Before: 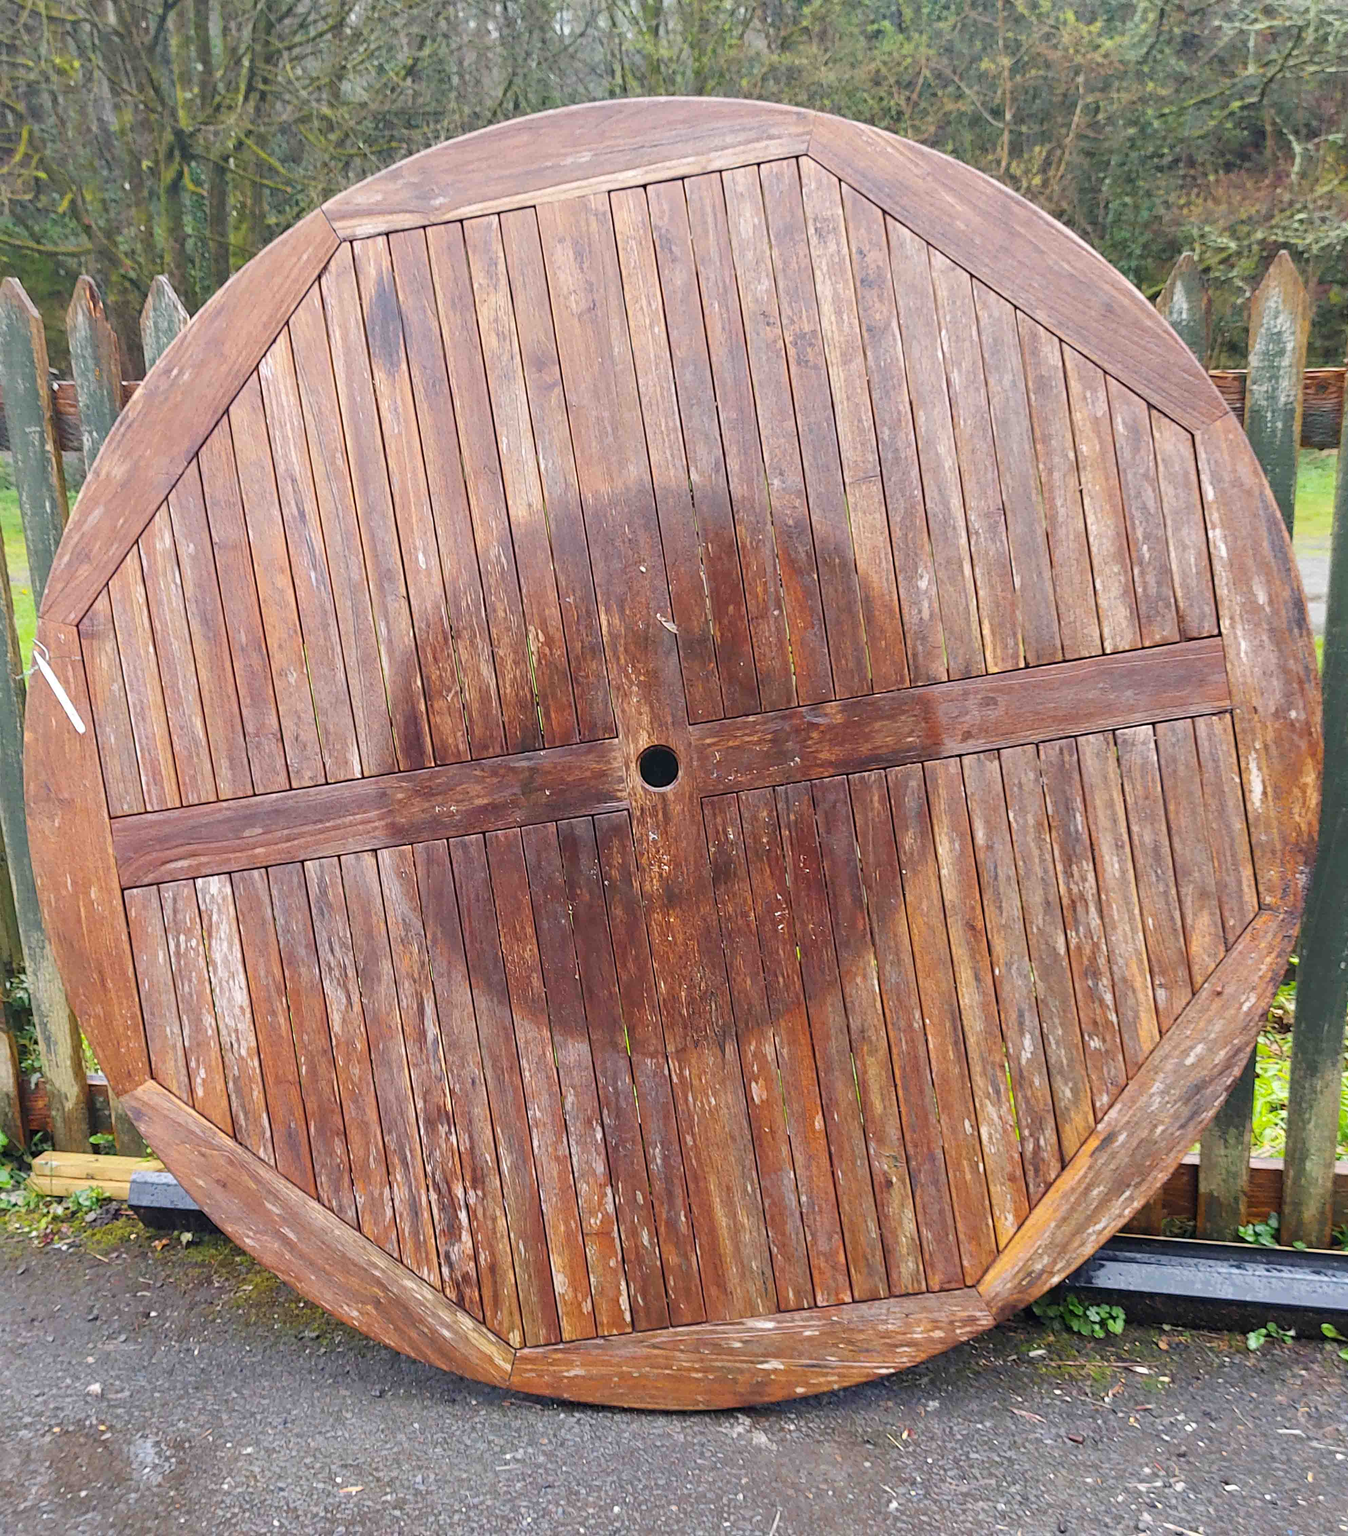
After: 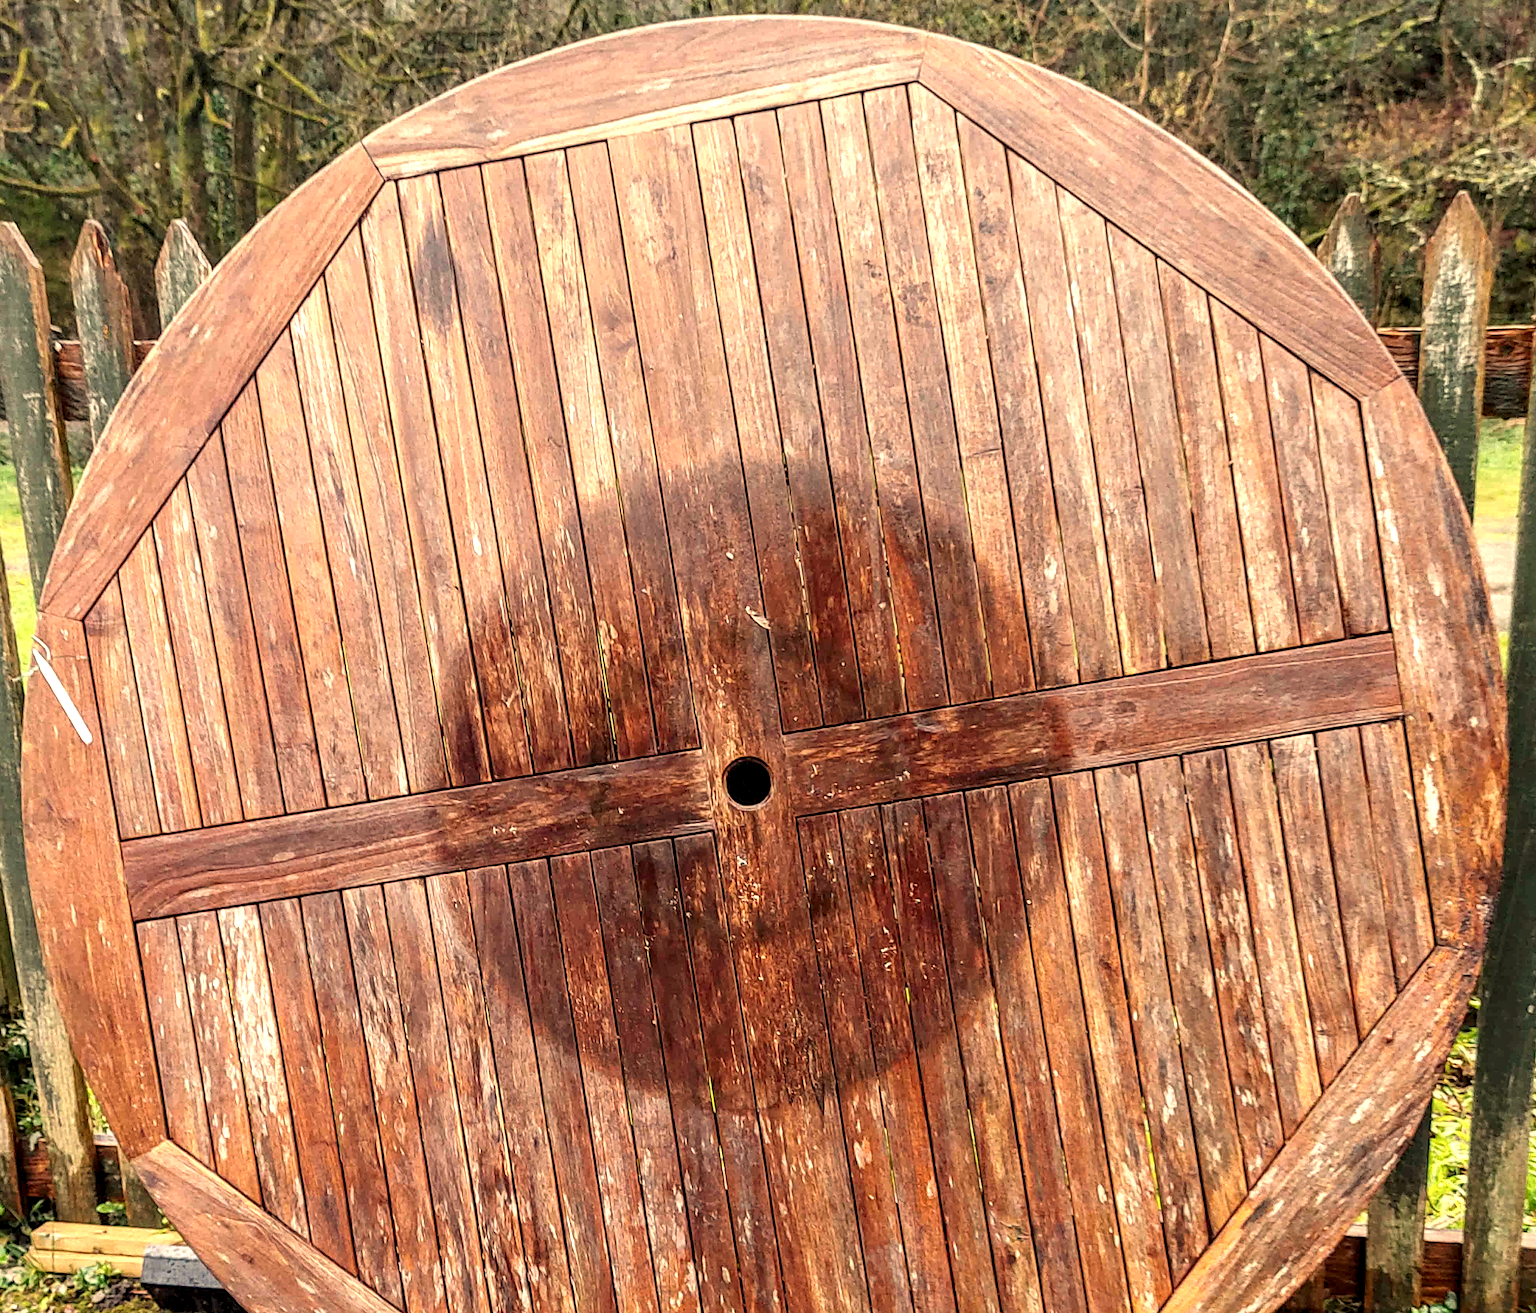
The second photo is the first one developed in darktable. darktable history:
white balance: red 1.138, green 0.996, blue 0.812
local contrast: highlights 19%, detail 186%
crop: left 0.387%, top 5.469%, bottom 19.809%
